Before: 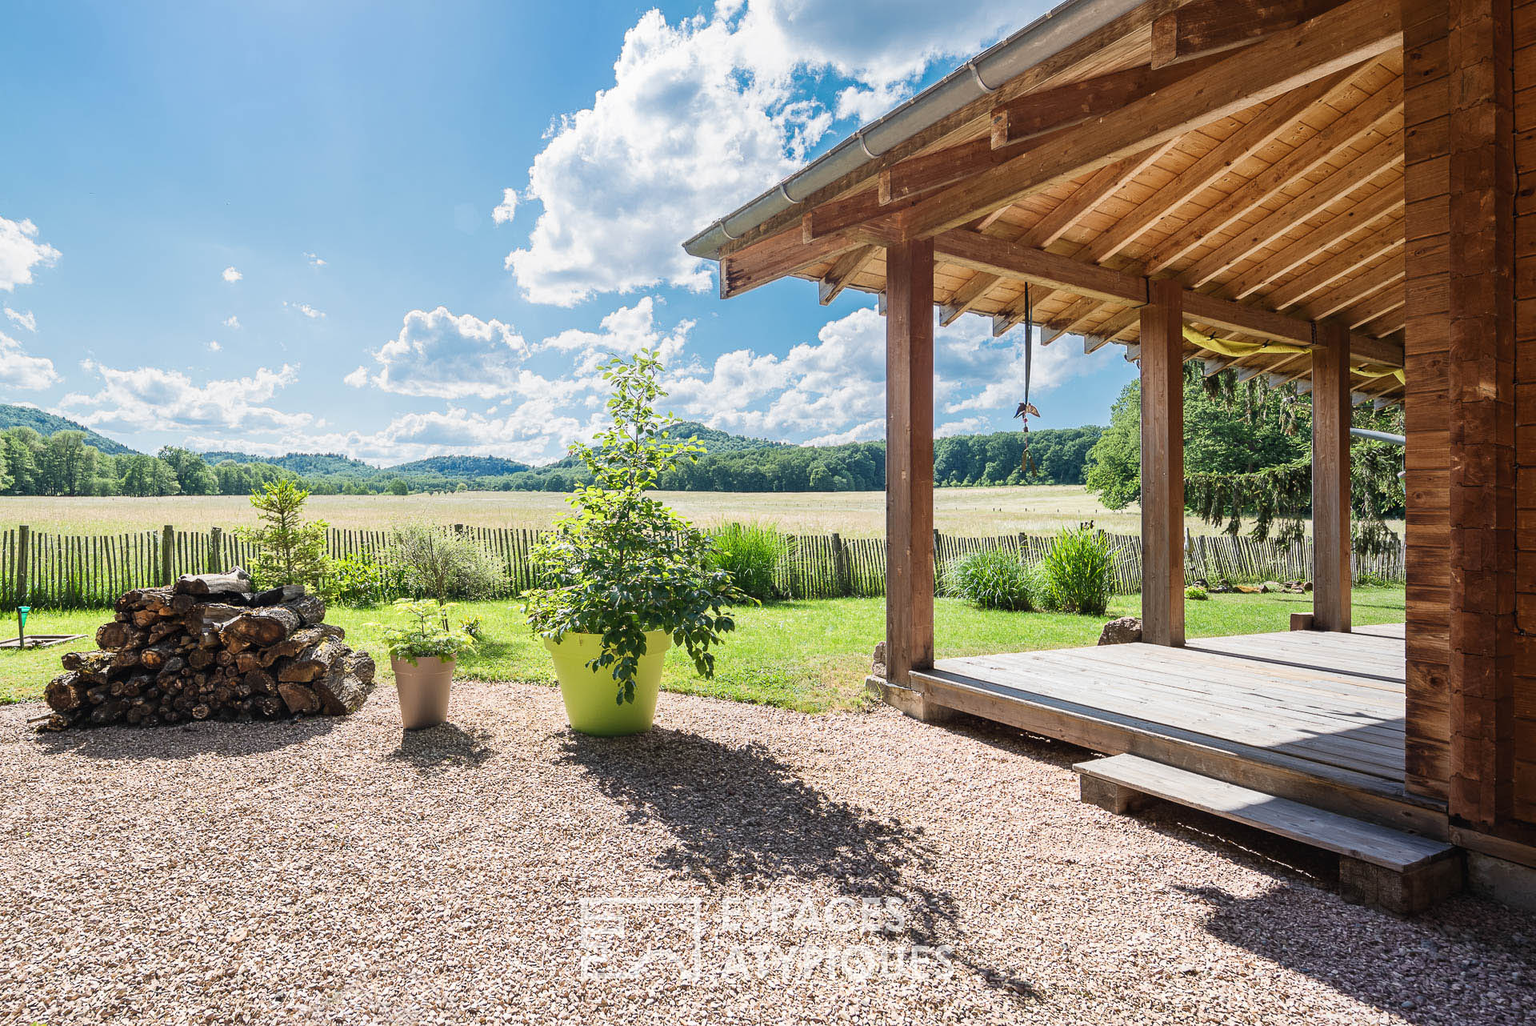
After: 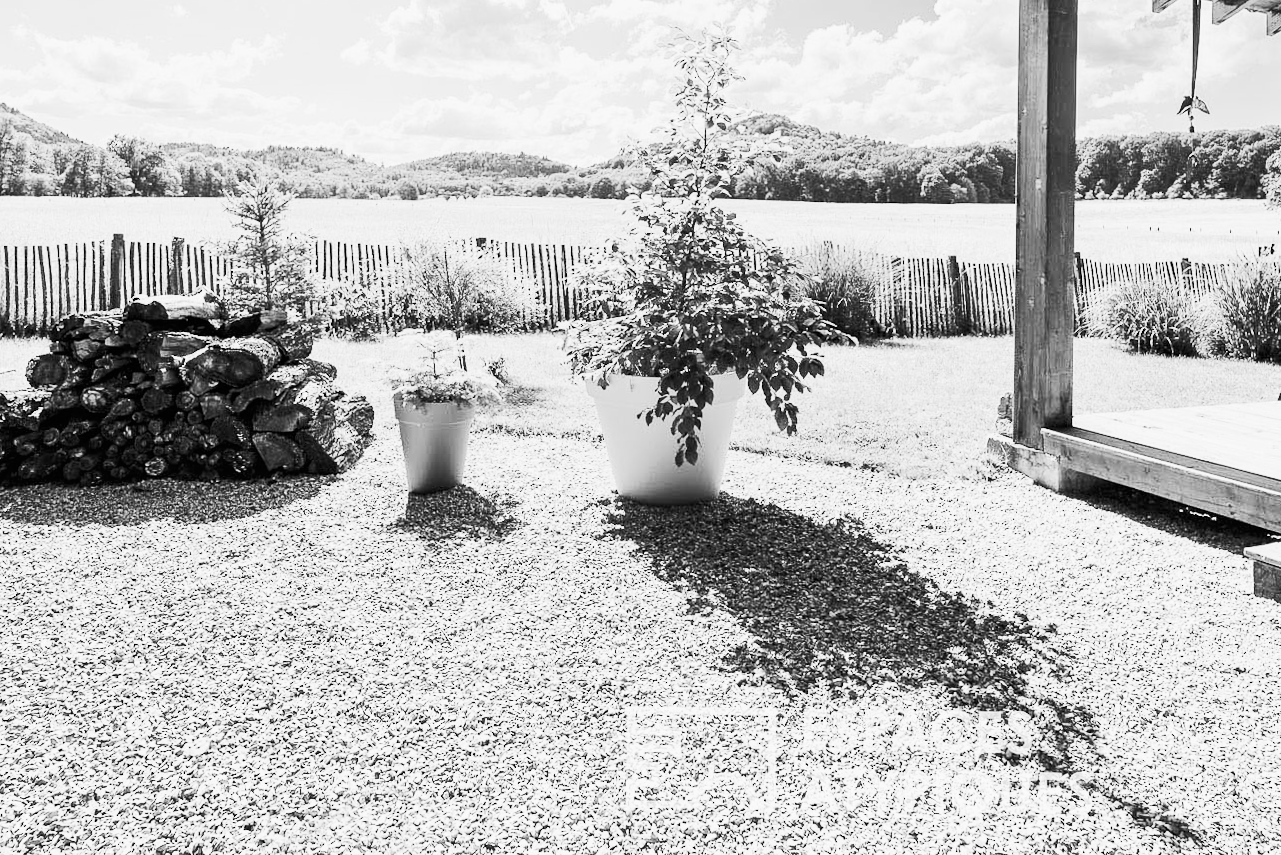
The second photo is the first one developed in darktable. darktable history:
crop and rotate: angle -0.82°, left 3.85%, top 31.828%, right 27.992%
rgb curve: curves: ch0 [(0, 0) (0.284, 0.292) (0.505, 0.644) (1, 1)]; ch1 [(0, 0) (0.284, 0.292) (0.505, 0.644) (1, 1)]; ch2 [(0, 0) (0.284, 0.292) (0.505, 0.644) (1, 1)], compensate middle gray true
exposure: exposure -0.582 EV, compensate highlight preservation false
monochrome: on, module defaults
base curve: curves: ch0 [(0, 0) (0.005, 0.002) (0.15, 0.3) (0.4, 0.7) (0.75, 0.95) (1, 1)], preserve colors none
